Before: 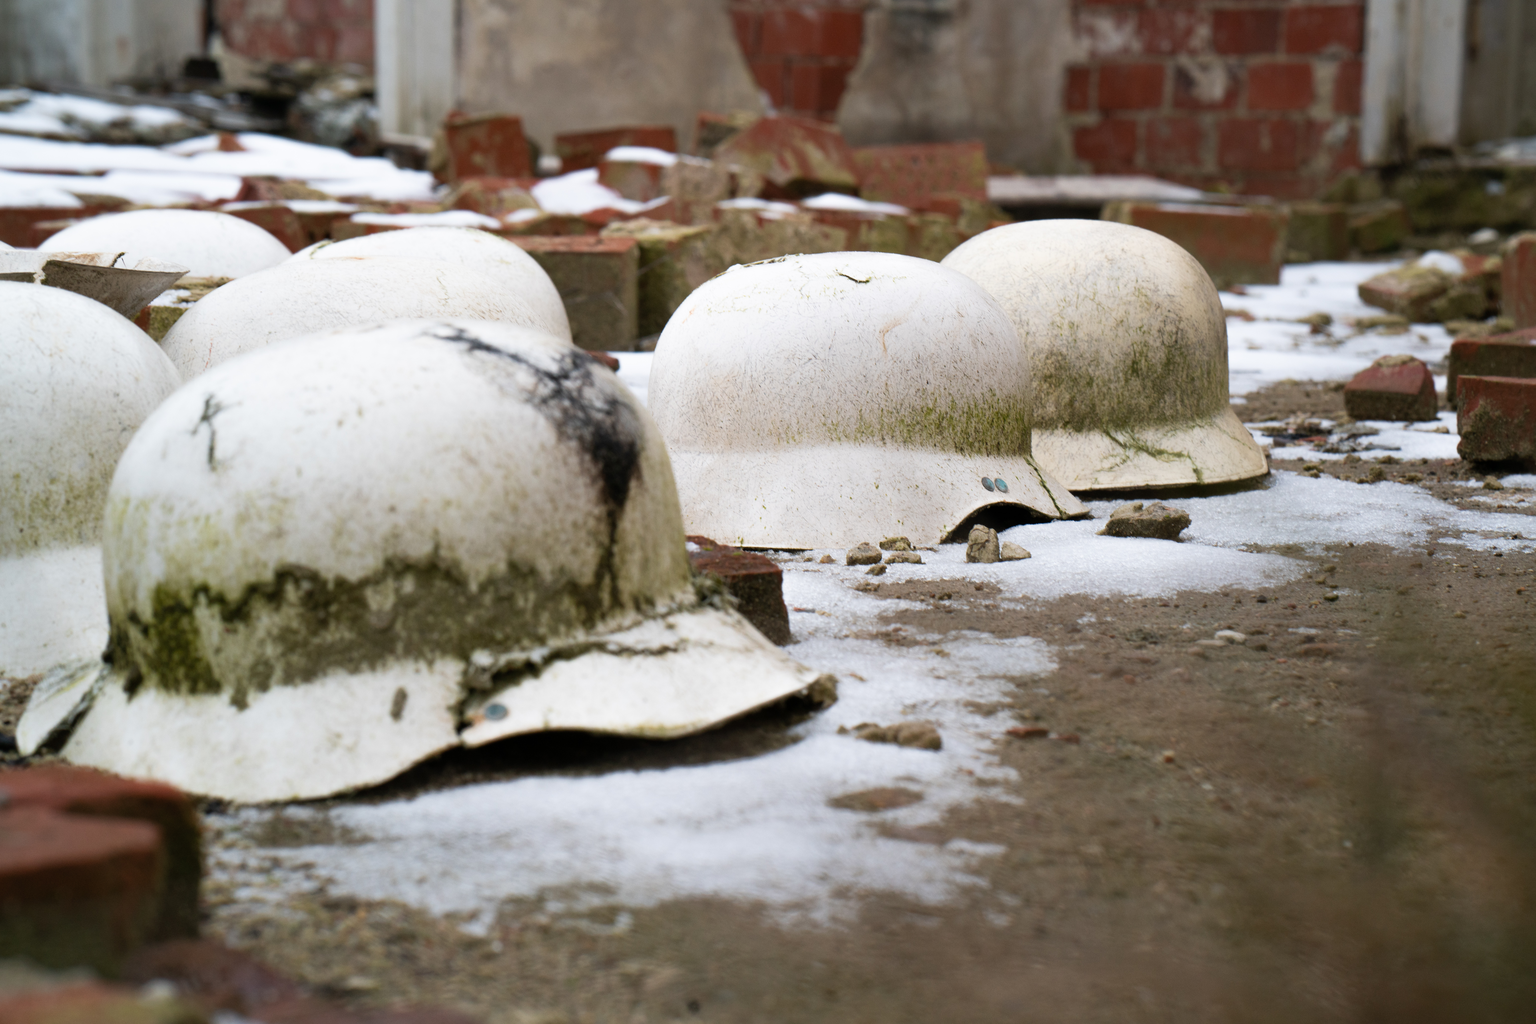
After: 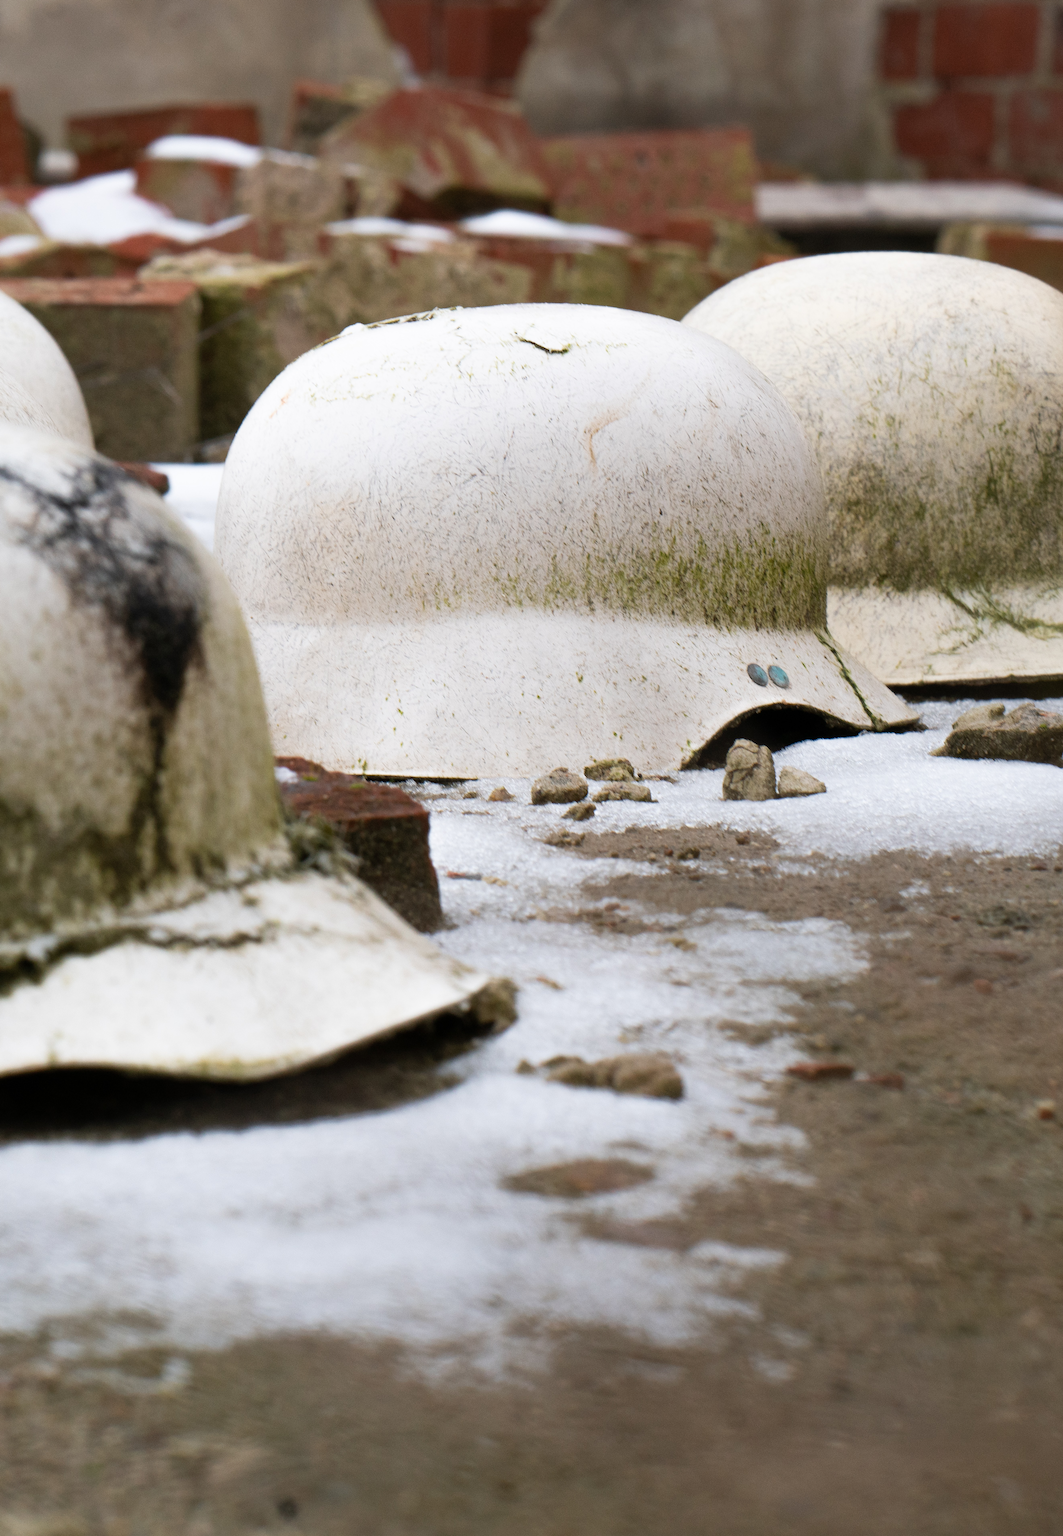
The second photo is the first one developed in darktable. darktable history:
crop: left 33.452%, top 6.025%, right 23.155%
exposure: compensate exposure bias true, compensate highlight preservation false
